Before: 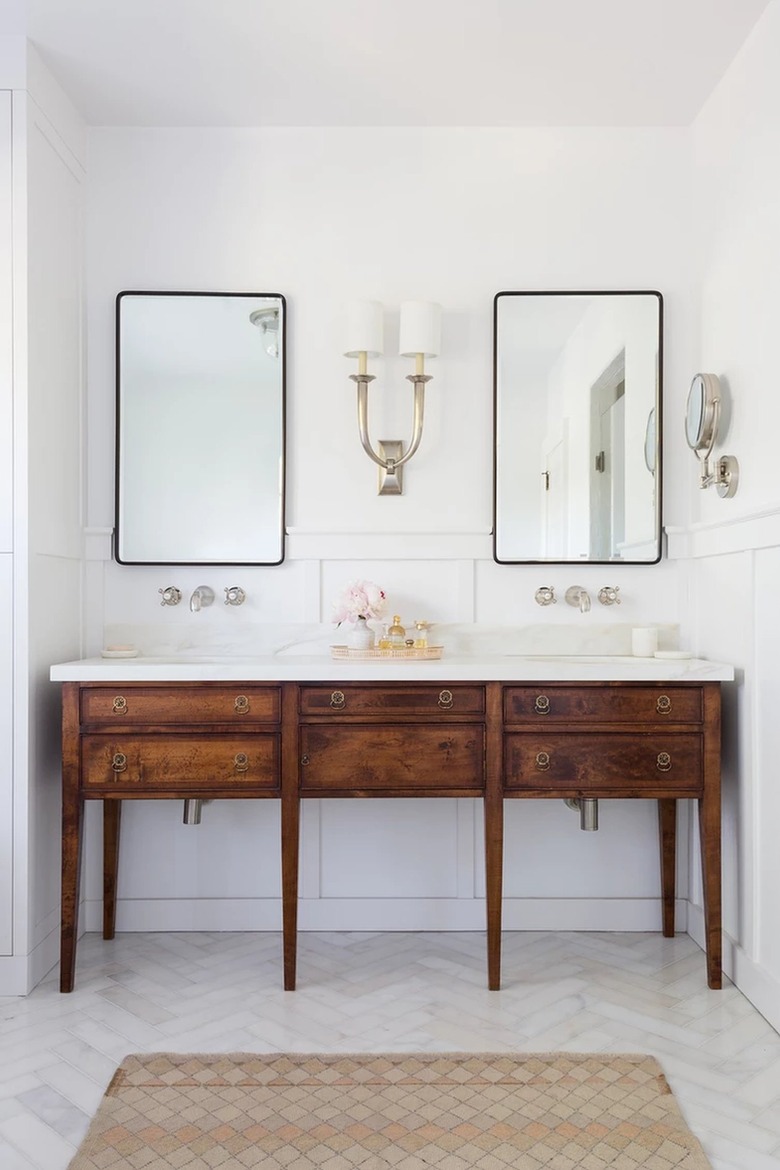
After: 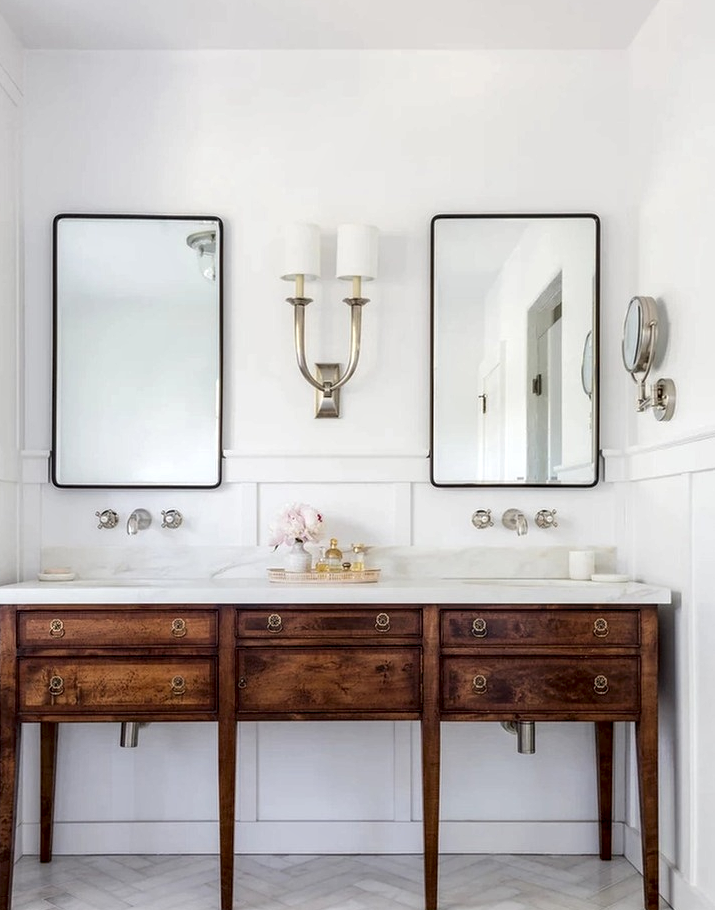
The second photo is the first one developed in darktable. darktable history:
crop: left 8.155%, top 6.611%, bottom 15.385%
local contrast: detail 160%
